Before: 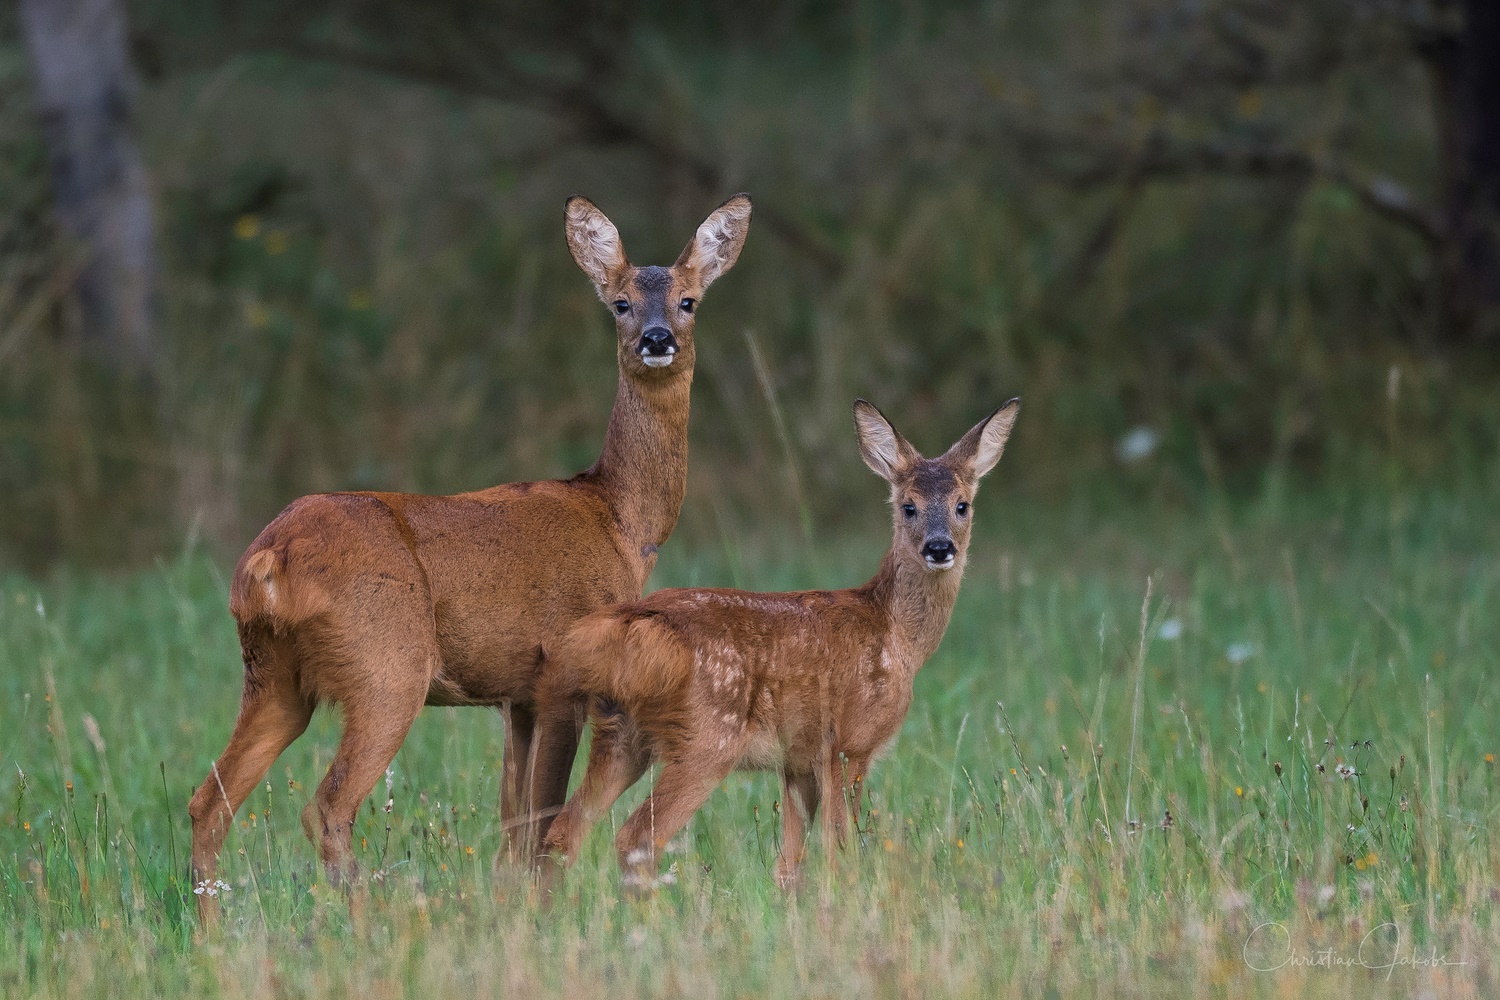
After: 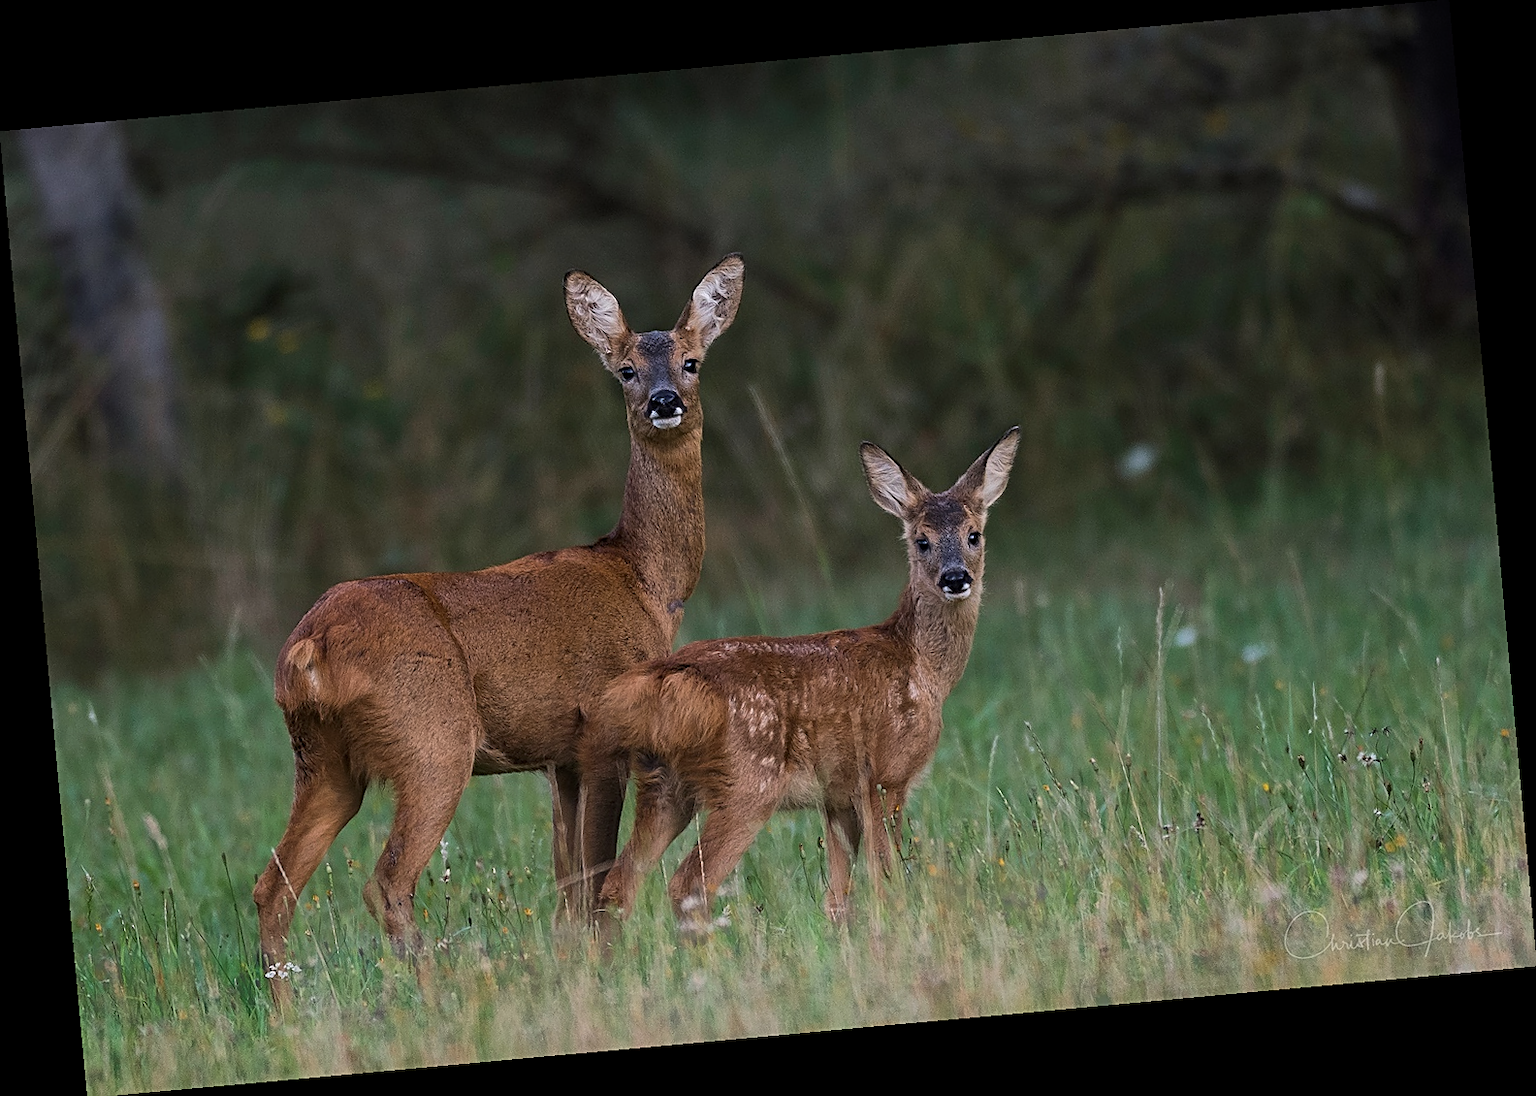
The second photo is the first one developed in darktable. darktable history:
exposure: exposure -0.462 EV, compensate highlight preservation false
tone equalizer: -8 EV -0.417 EV, -7 EV -0.389 EV, -6 EV -0.333 EV, -5 EV -0.222 EV, -3 EV 0.222 EV, -2 EV 0.333 EV, -1 EV 0.389 EV, +0 EV 0.417 EV, edges refinement/feathering 500, mask exposure compensation -1.57 EV, preserve details no
rotate and perspective: rotation -5.2°, automatic cropping off
sharpen: on, module defaults
